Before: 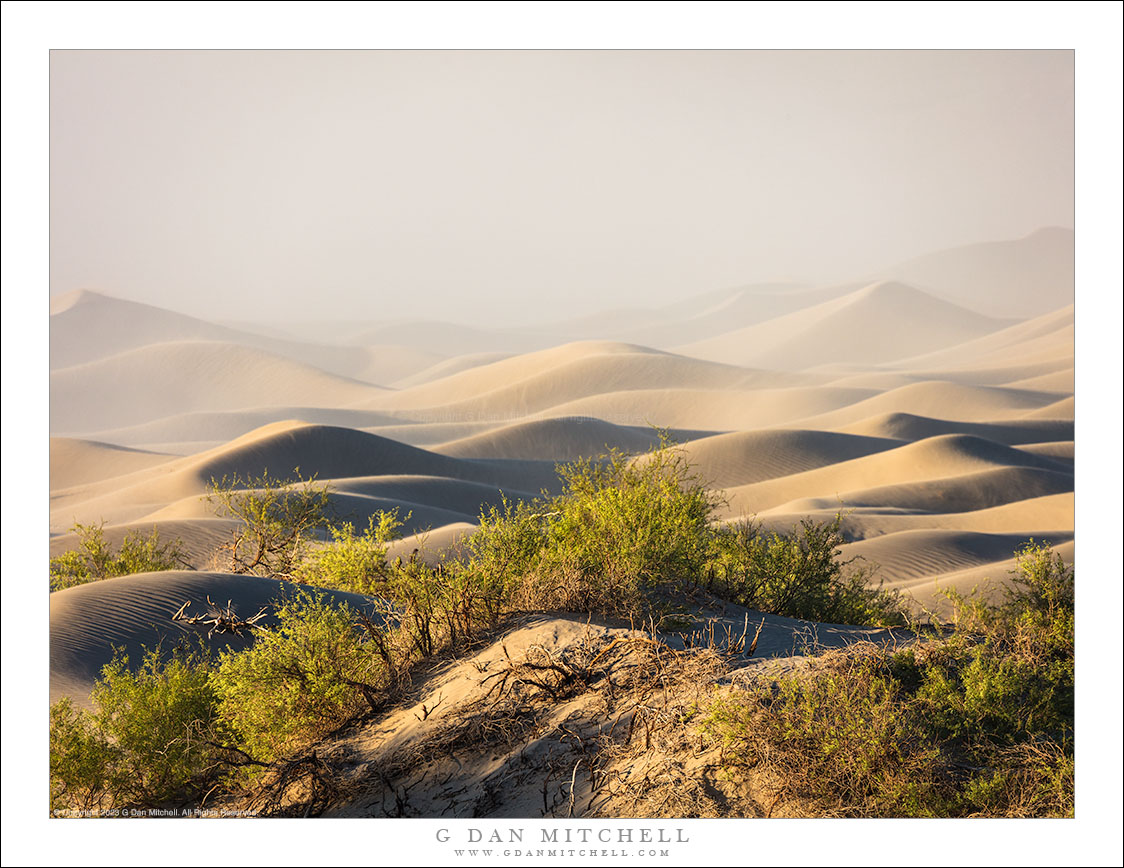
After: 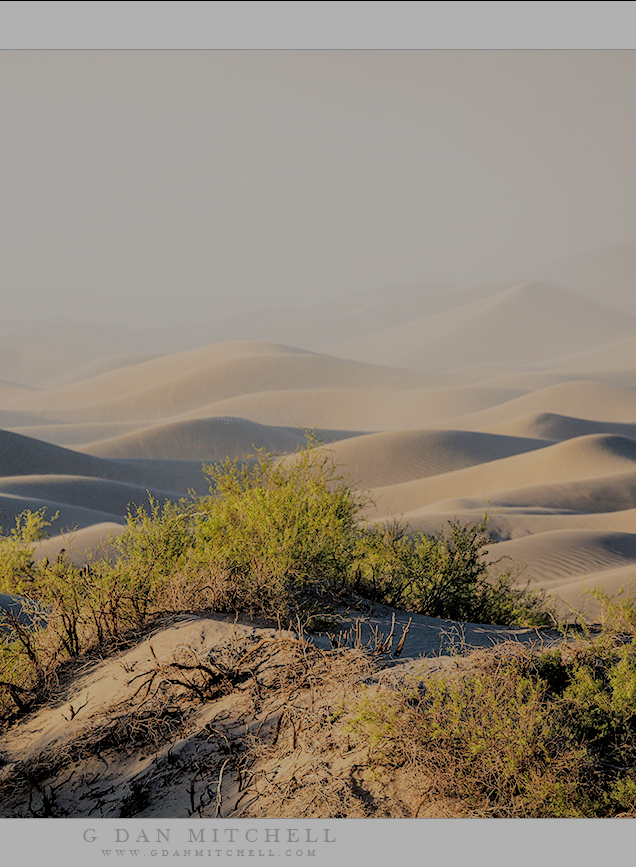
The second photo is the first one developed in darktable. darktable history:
filmic rgb: black relative exposure -4.42 EV, white relative exposure 6.58 EV, hardness 1.85, contrast 0.5
crop: left 31.458%, top 0%, right 11.876%
tone equalizer: on, module defaults
